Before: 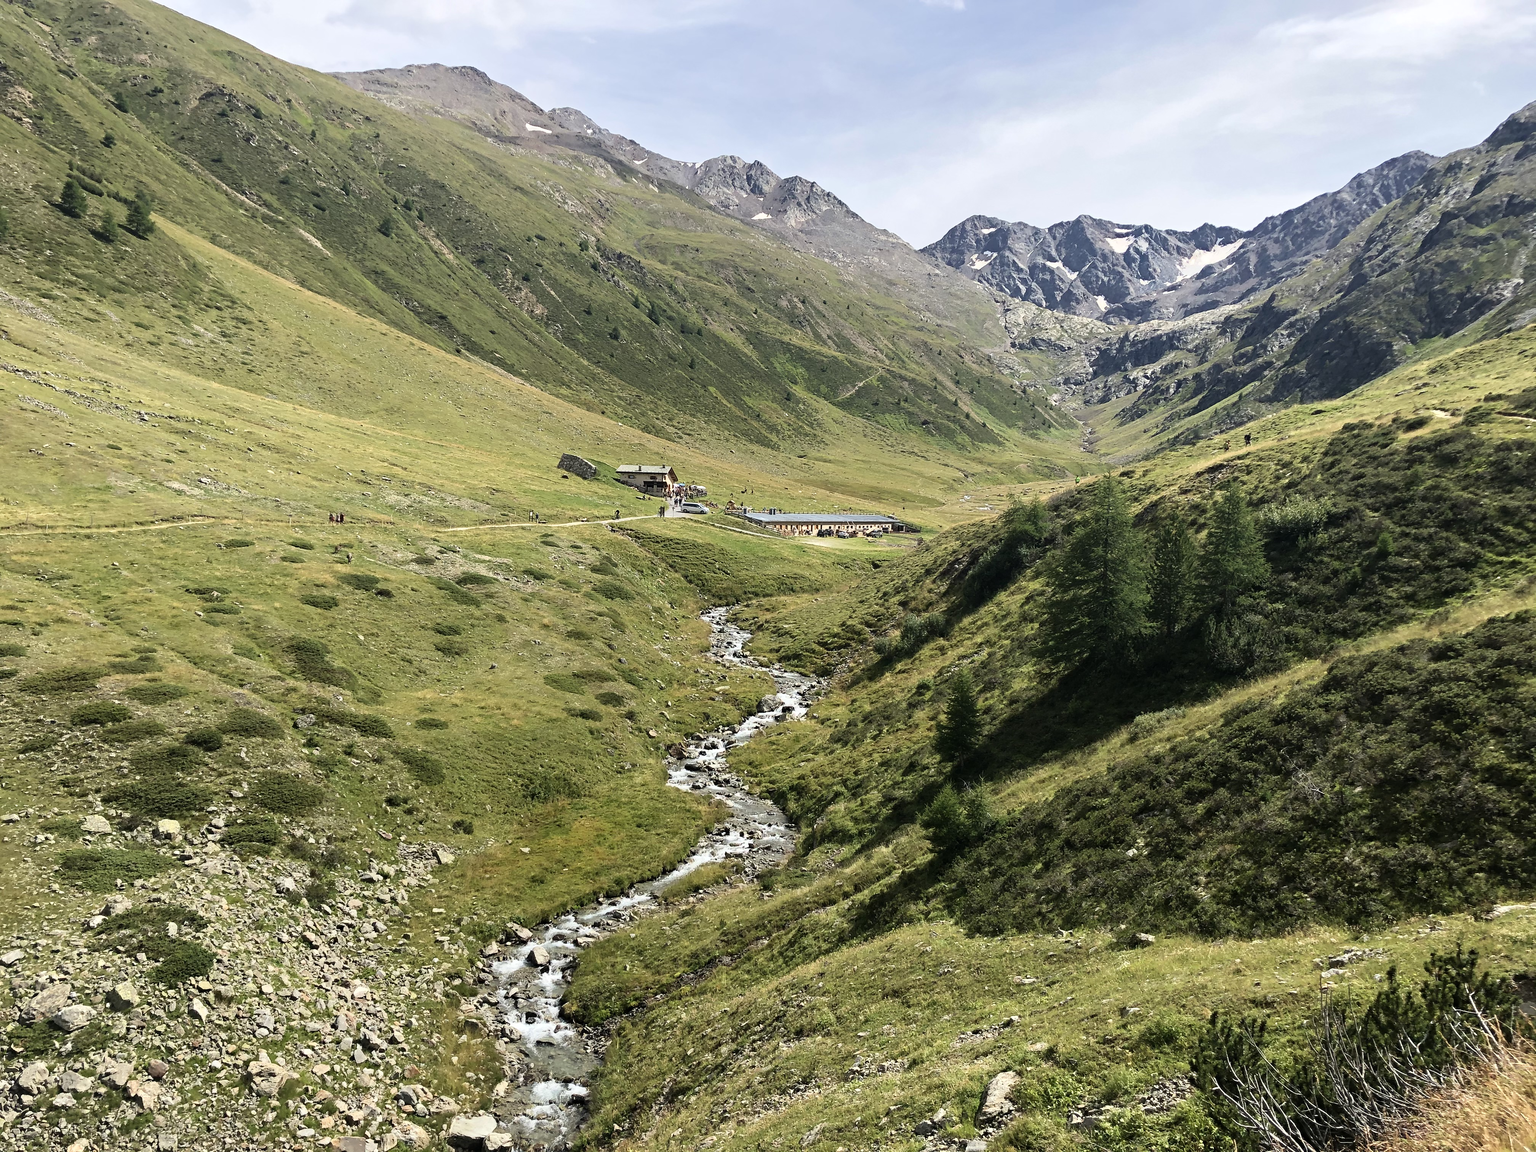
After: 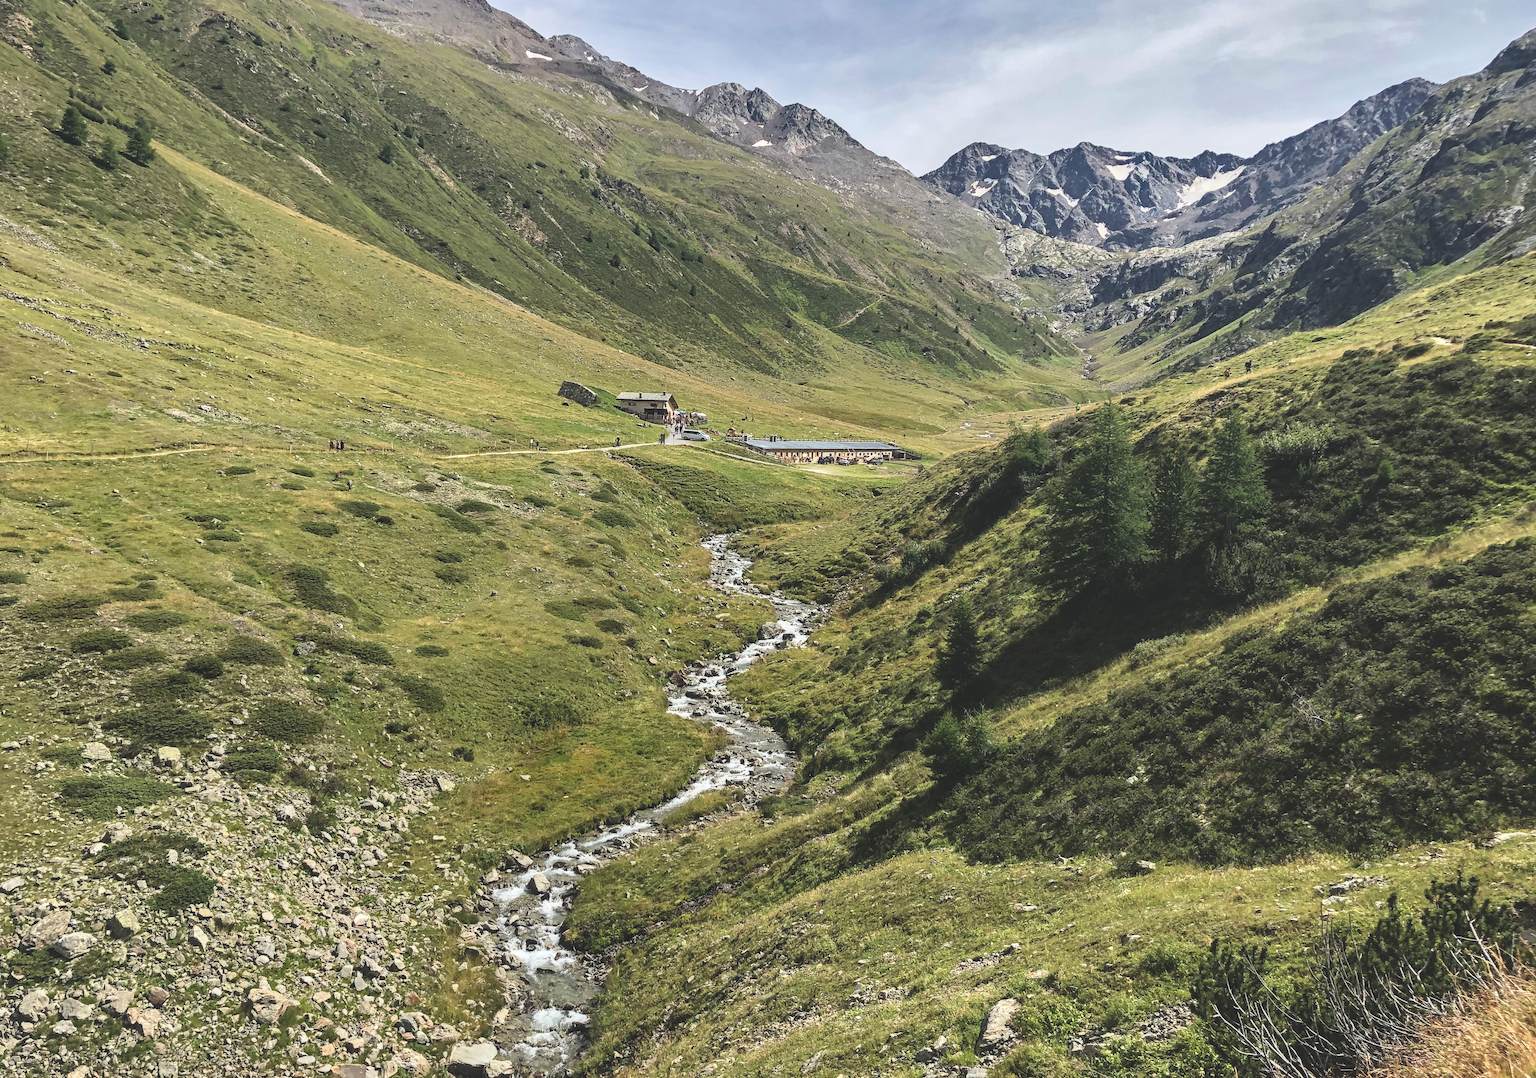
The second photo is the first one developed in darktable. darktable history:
local contrast: on, module defaults
shadows and highlights: shadows 5.12, soften with gaussian
exposure: black level correction -0.026, exposure -0.119 EV, compensate highlight preservation false
crop and rotate: top 6.392%
